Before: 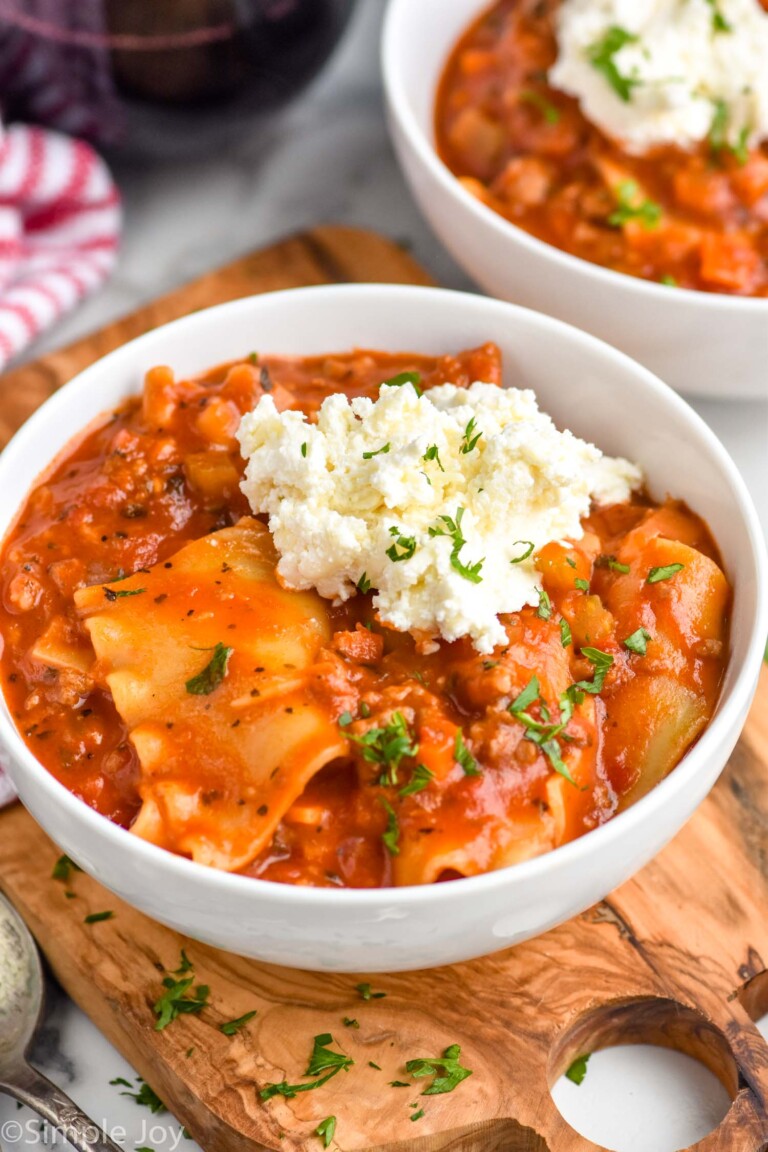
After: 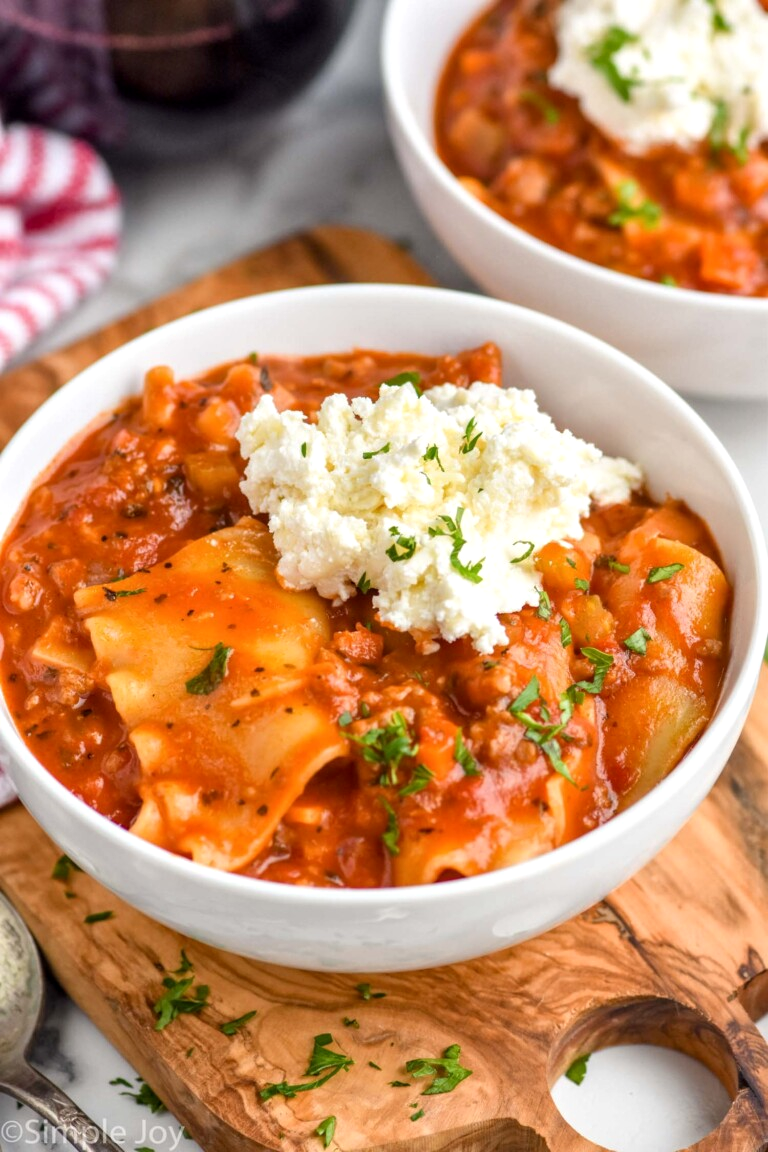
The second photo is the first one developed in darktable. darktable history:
local contrast: highlights 103%, shadows 100%, detail 119%, midtone range 0.2
